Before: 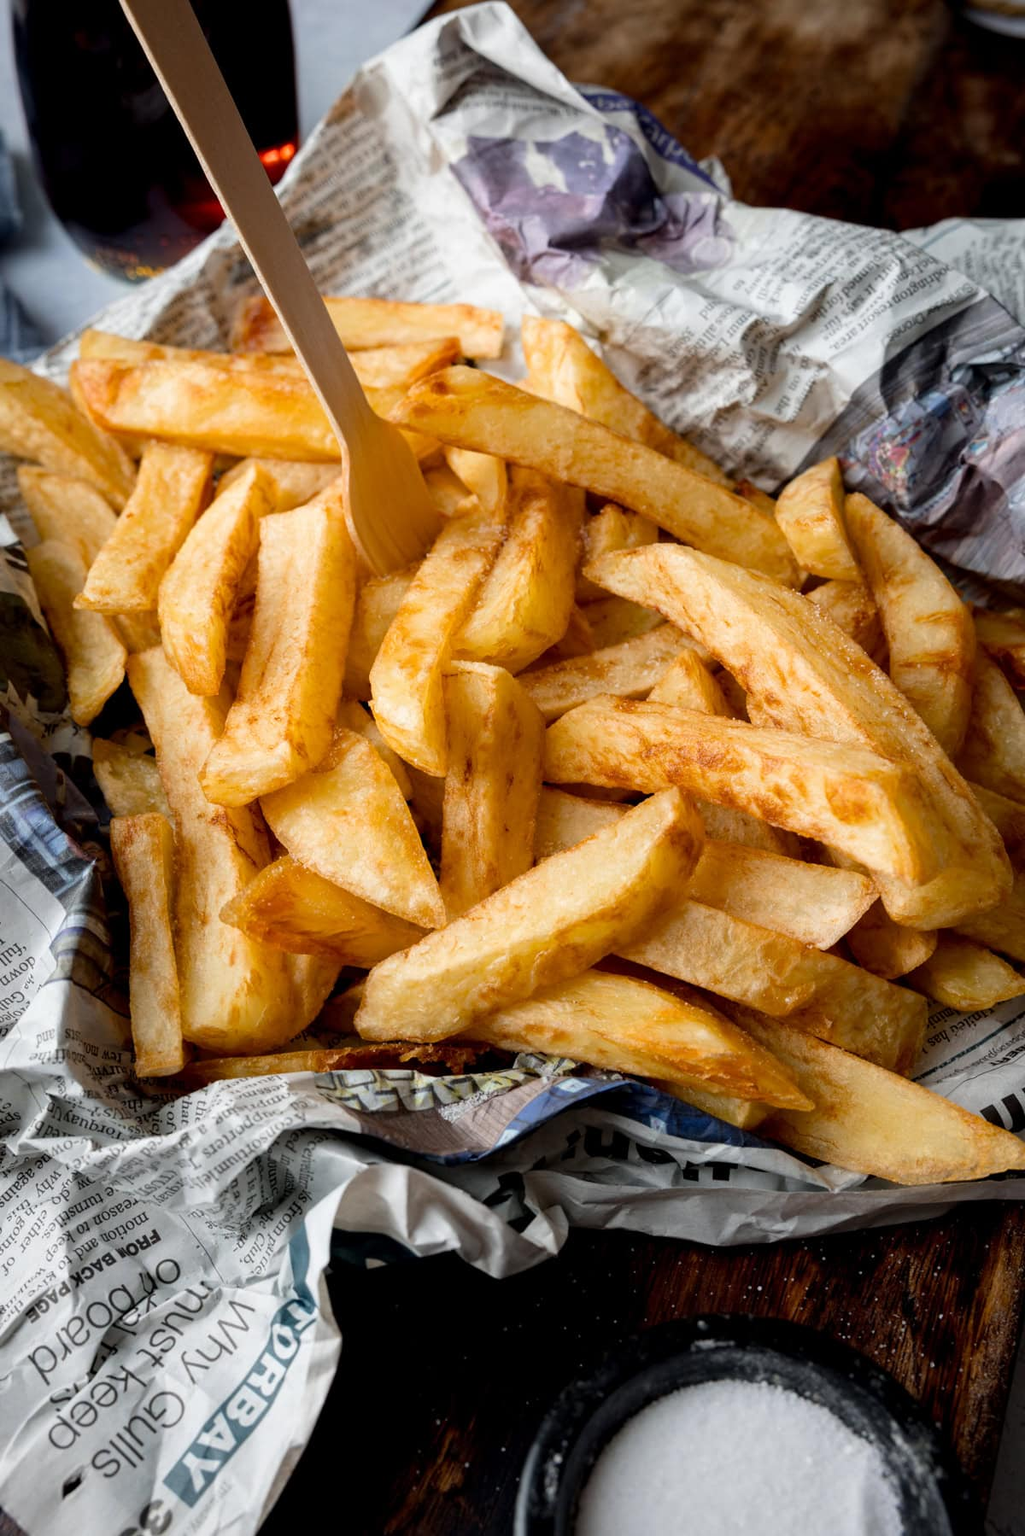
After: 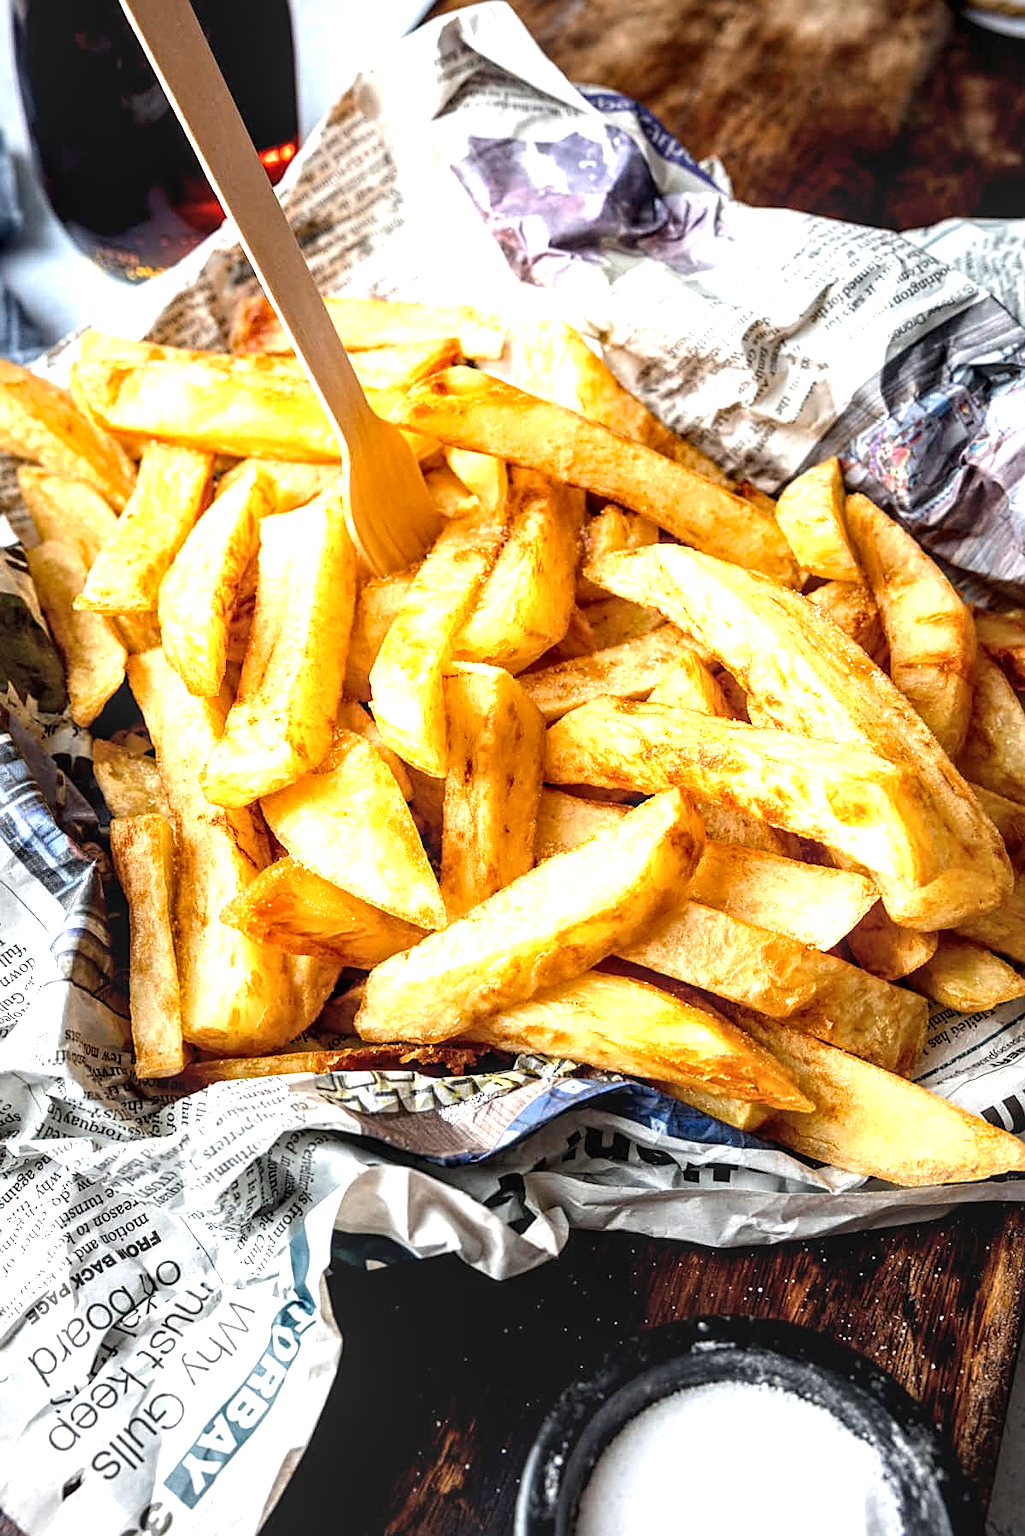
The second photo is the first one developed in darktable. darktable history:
local contrast: detail 142%
exposure: black level correction -0.002, exposure 1.346 EV, compensate highlight preservation false
sharpen: on, module defaults
crop: bottom 0.066%
